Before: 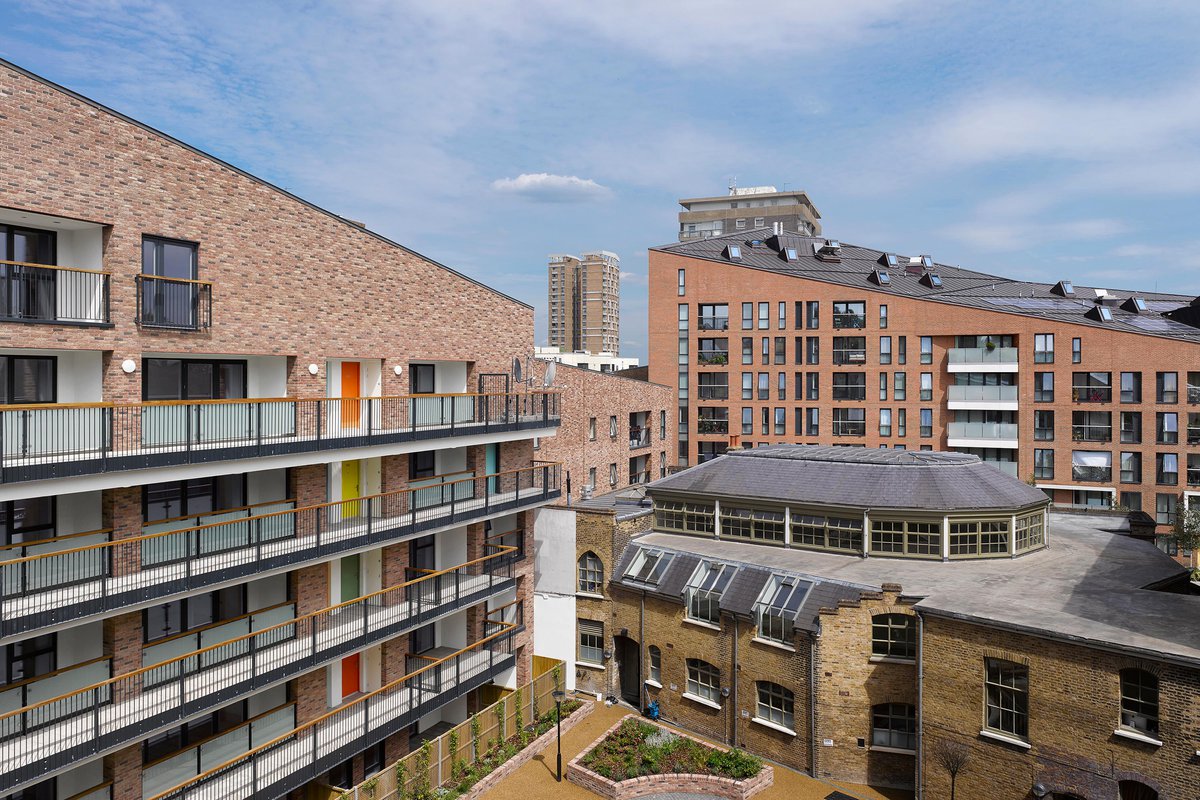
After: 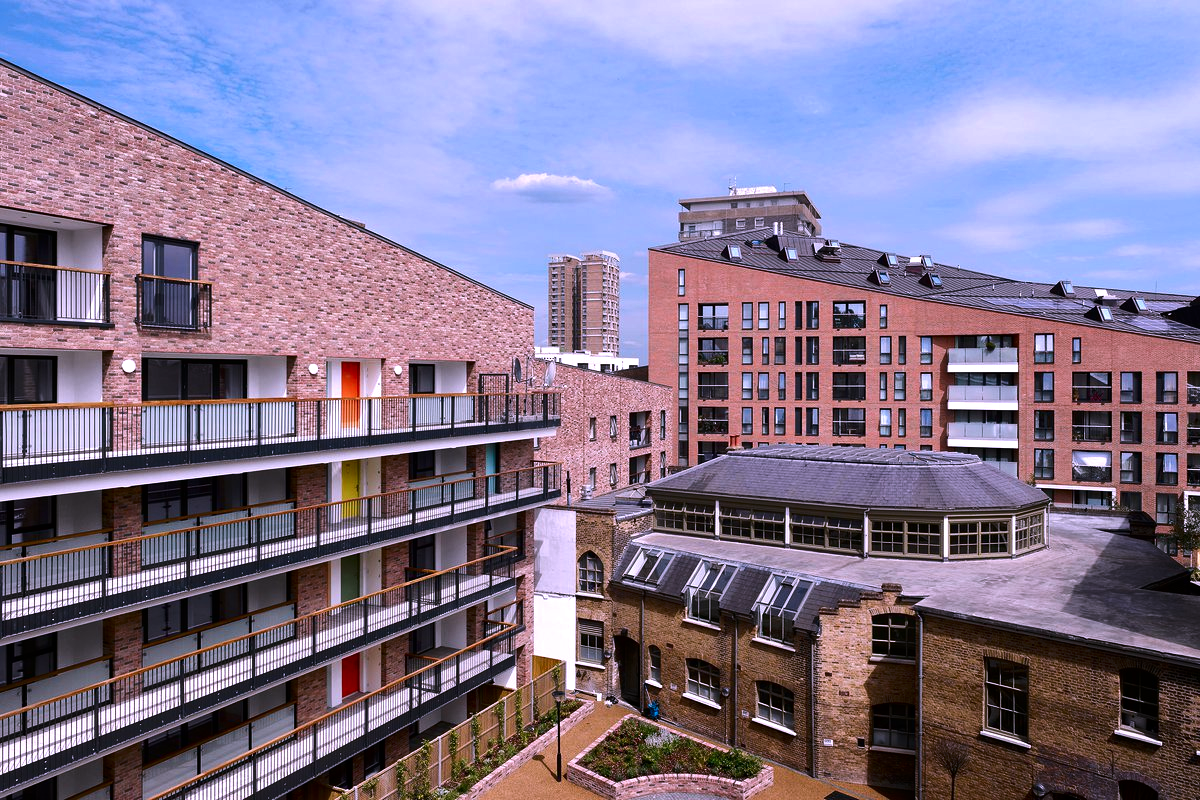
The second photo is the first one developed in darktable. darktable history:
contrast brightness saturation: contrast 0.067, brightness -0.155, saturation 0.112
tone equalizer: -8 EV -0.446 EV, -7 EV -0.396 EV, -6 EV -0.304 EV, -5 EV -0.257 EV, -3 EV 0.245 EV, -2 EV 0.324 EV, -1 EV 0.389 EV, +0 EV 0.39 EV, edges refinement/feathering 500, mask exposure compensation -1.57 EV, preserve details no
color correction: highlights a* 15.1, highlights b* -25.84
